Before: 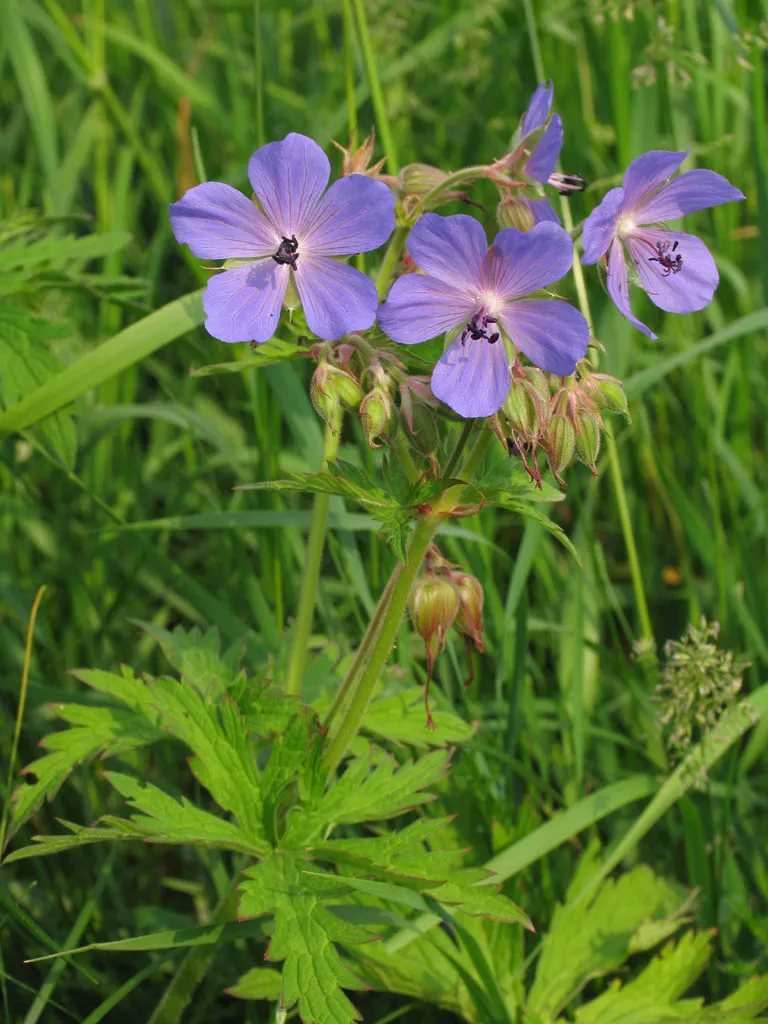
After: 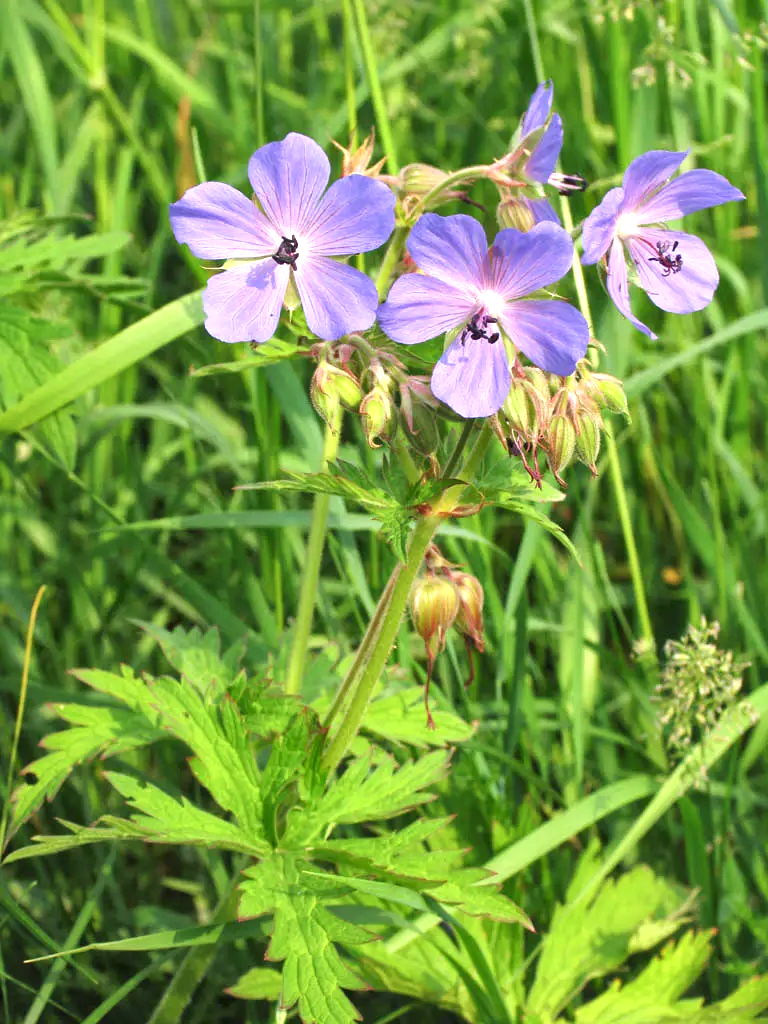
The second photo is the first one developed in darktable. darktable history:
exposure: exposure 1 EV, compensate highlight preservation false
local contrast: mode bilateral grid, contrast 20, coarseness 50, detail 144%, midtone range 0.2
color balance: output saturation 98.5%
